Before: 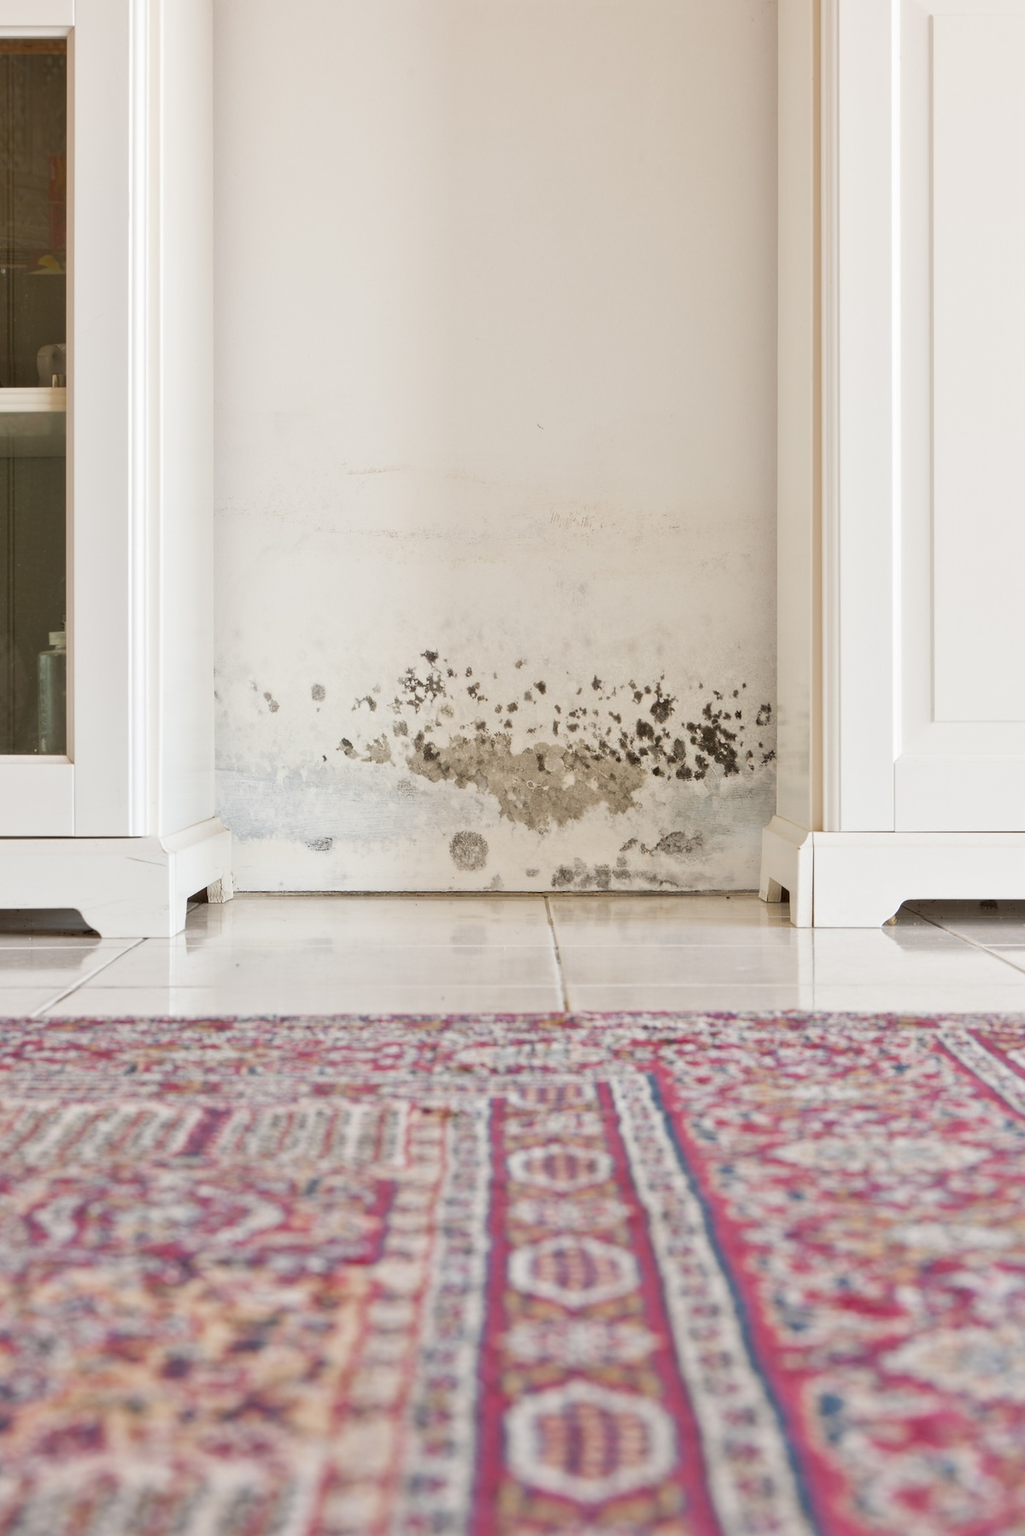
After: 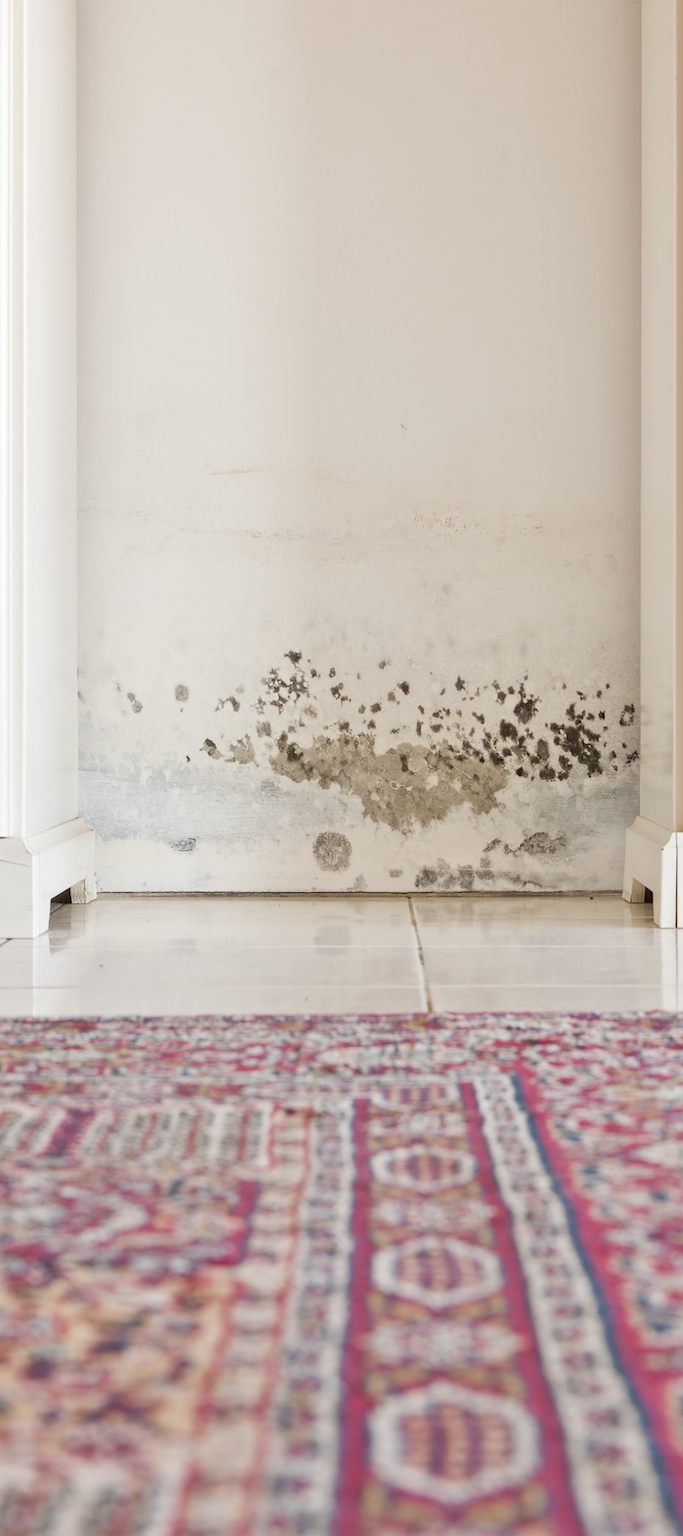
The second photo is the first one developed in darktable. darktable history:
crop and rotate: left 13.386%, right 19.868%
